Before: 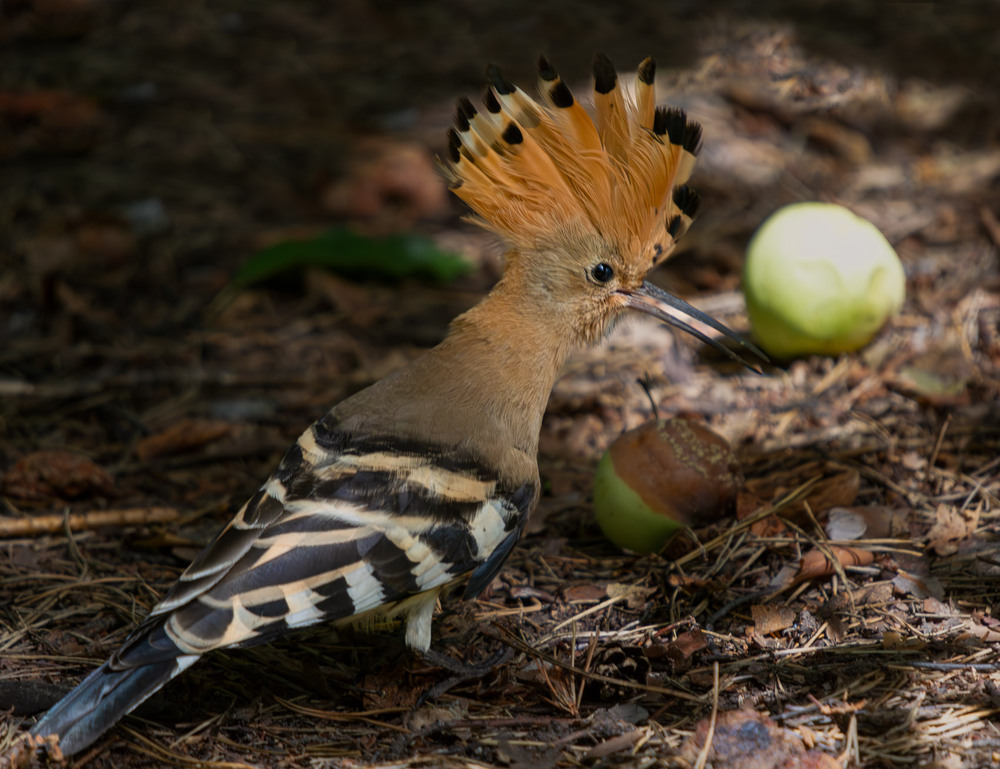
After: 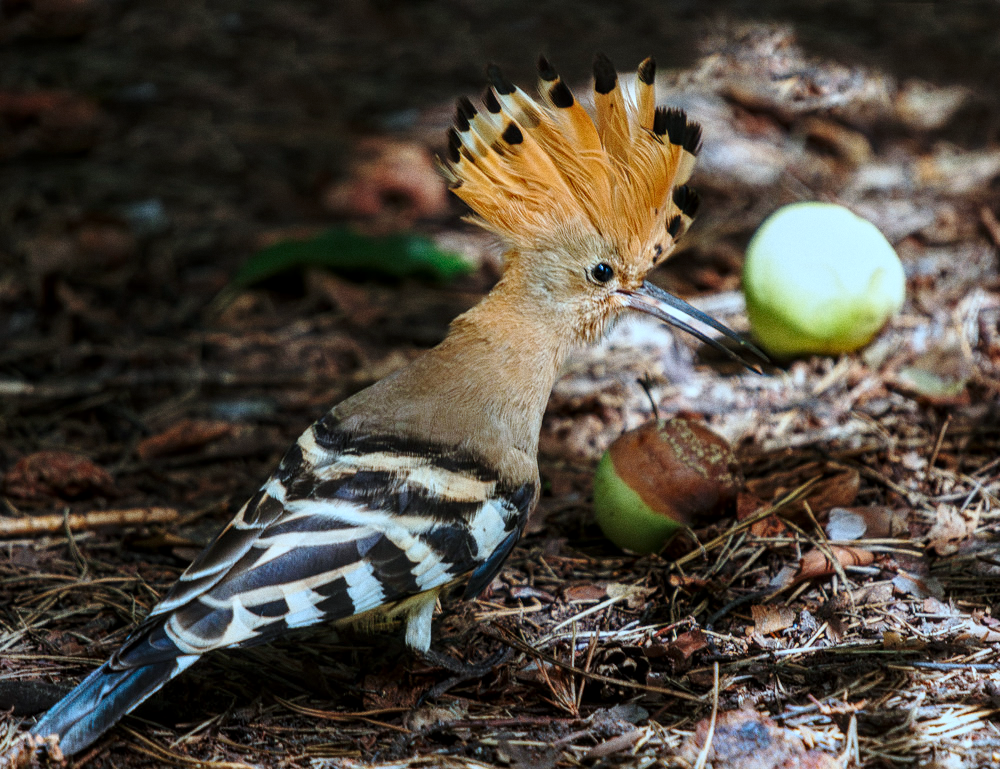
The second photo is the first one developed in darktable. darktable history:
local contrast: on, module defaults
color correction: highlights a* -9.73, highlights b* -21.22
base curve: curves: ch0 [(0, 0) (0.028, 0.03) (0.121, 0.232) (0.46, 0.748) (0.859, 0.968) (1, 1)], preserve colors none
grain: on, module defaults
